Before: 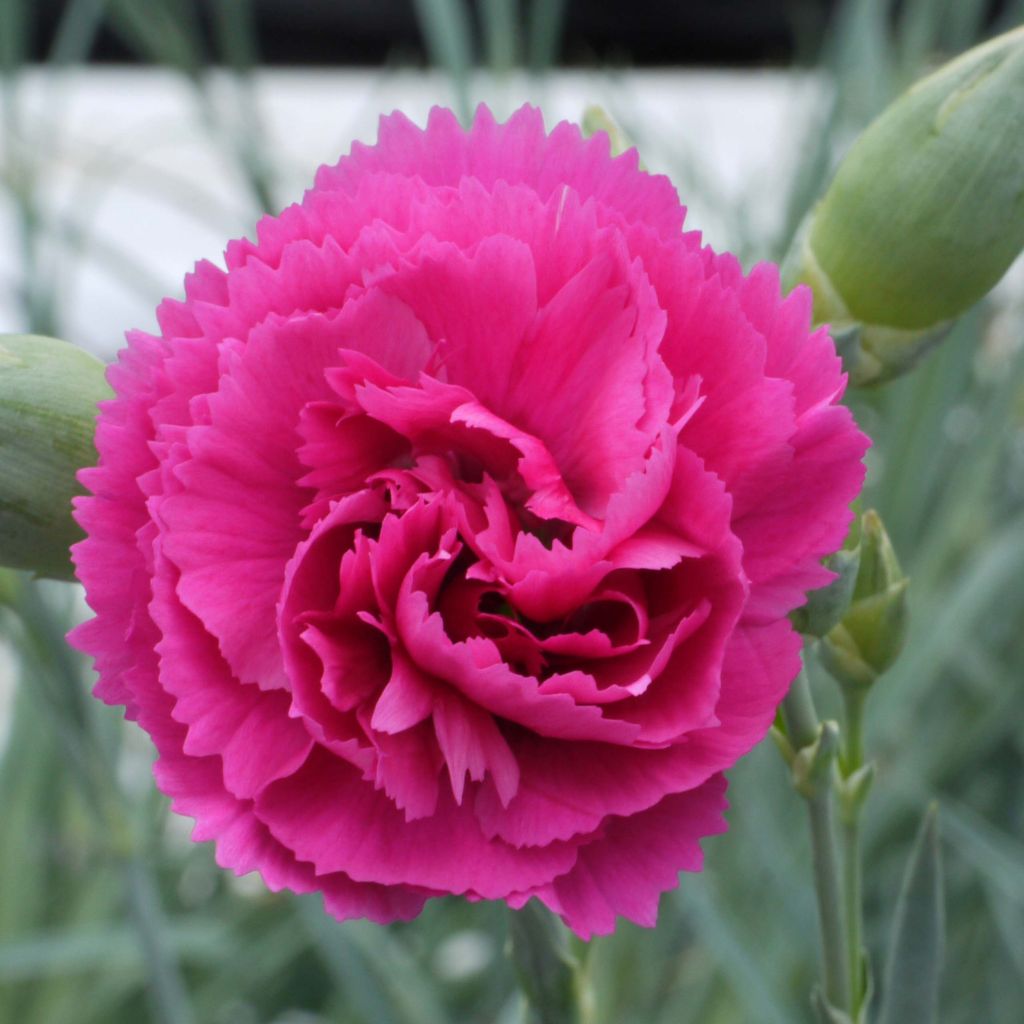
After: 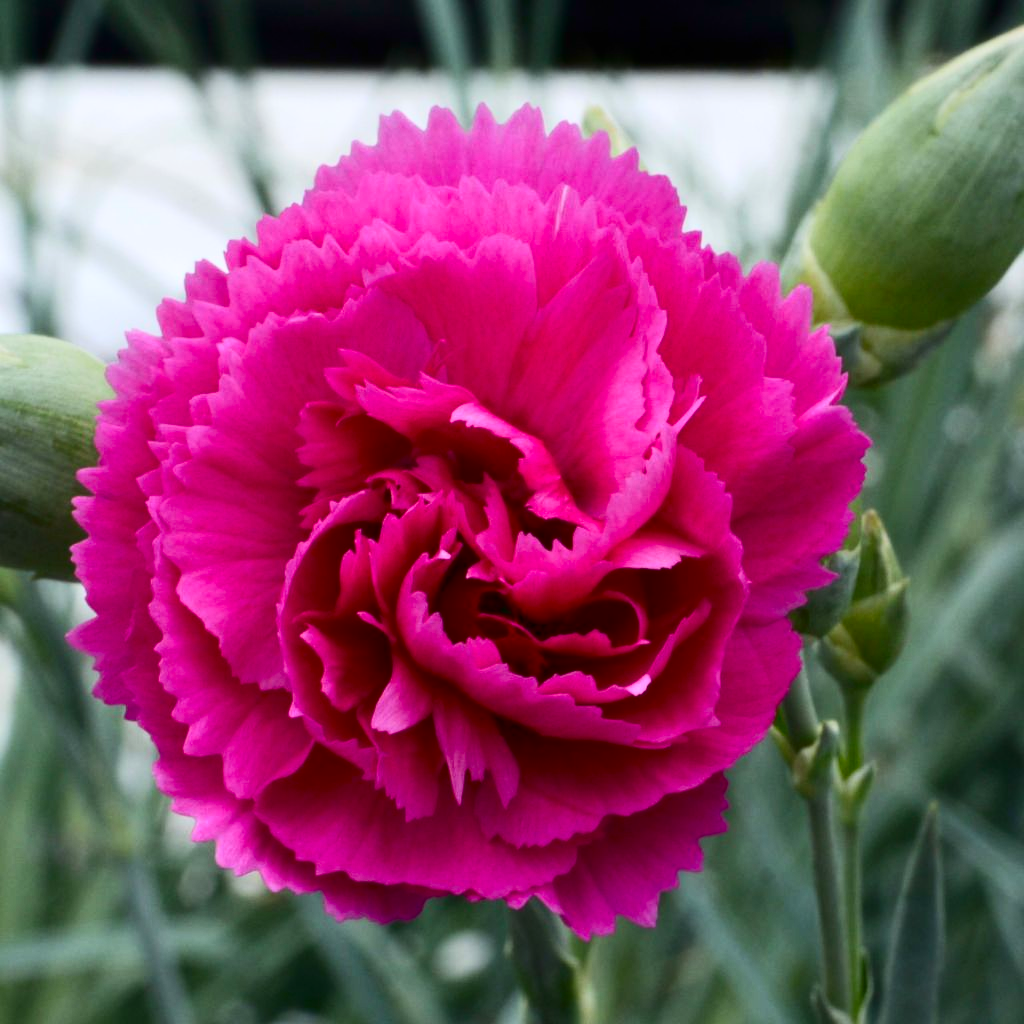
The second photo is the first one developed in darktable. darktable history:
contrast brightness saturation: contrast 0.304, brightness -0.082, saturation 0.17
